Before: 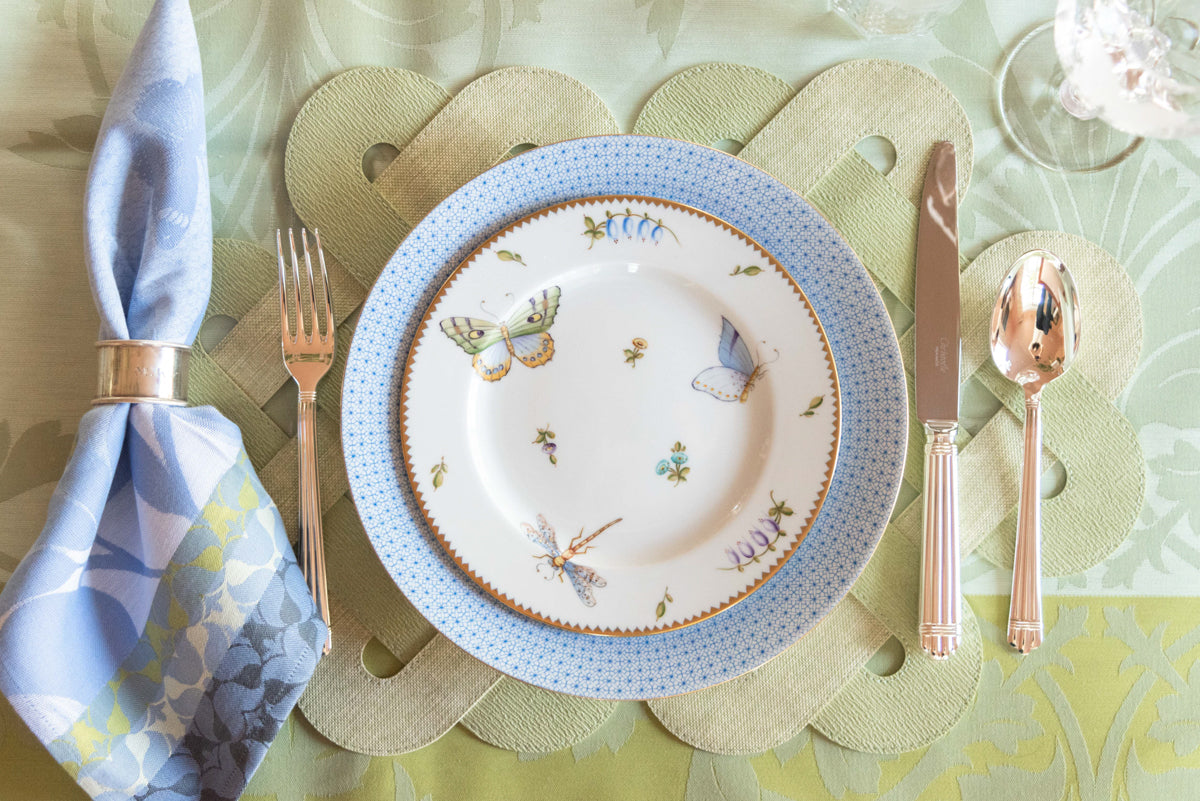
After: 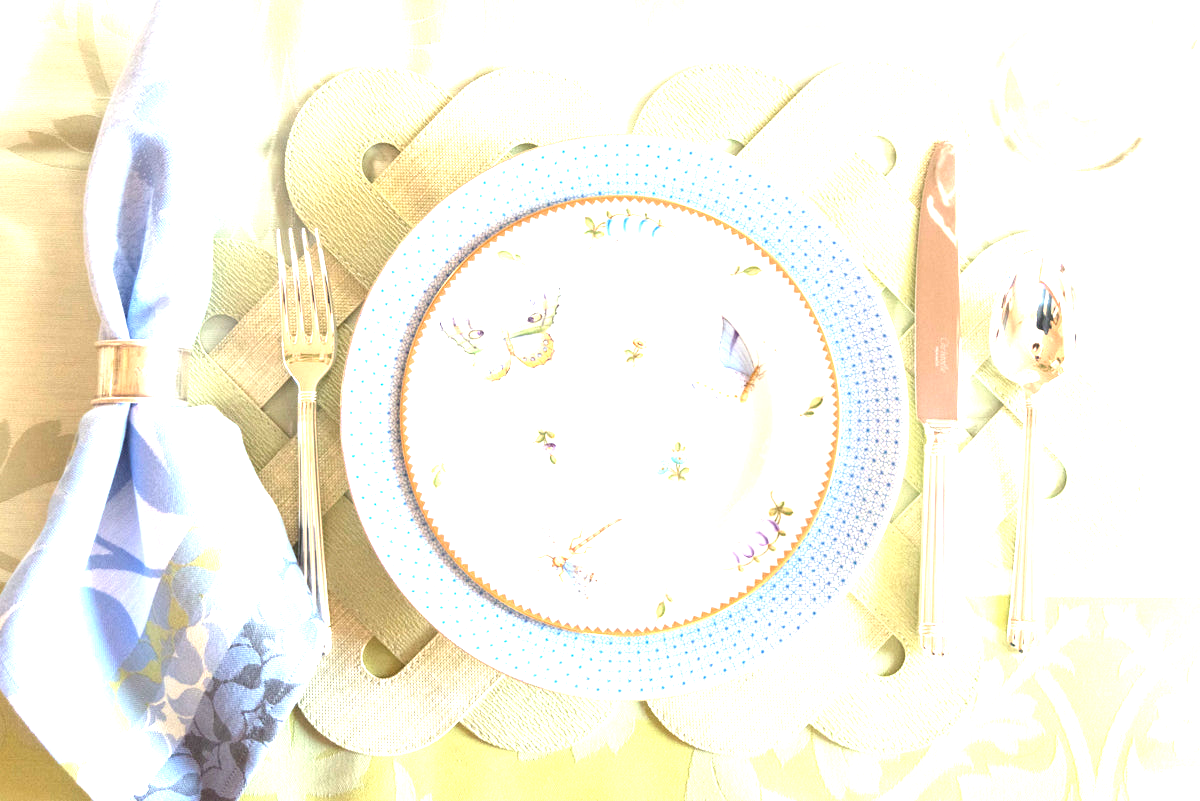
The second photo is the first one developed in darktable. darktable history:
exposure: black level correction 0, exposure 1.739 EV, compensate exposure bias true, compensate highlight preservation false
